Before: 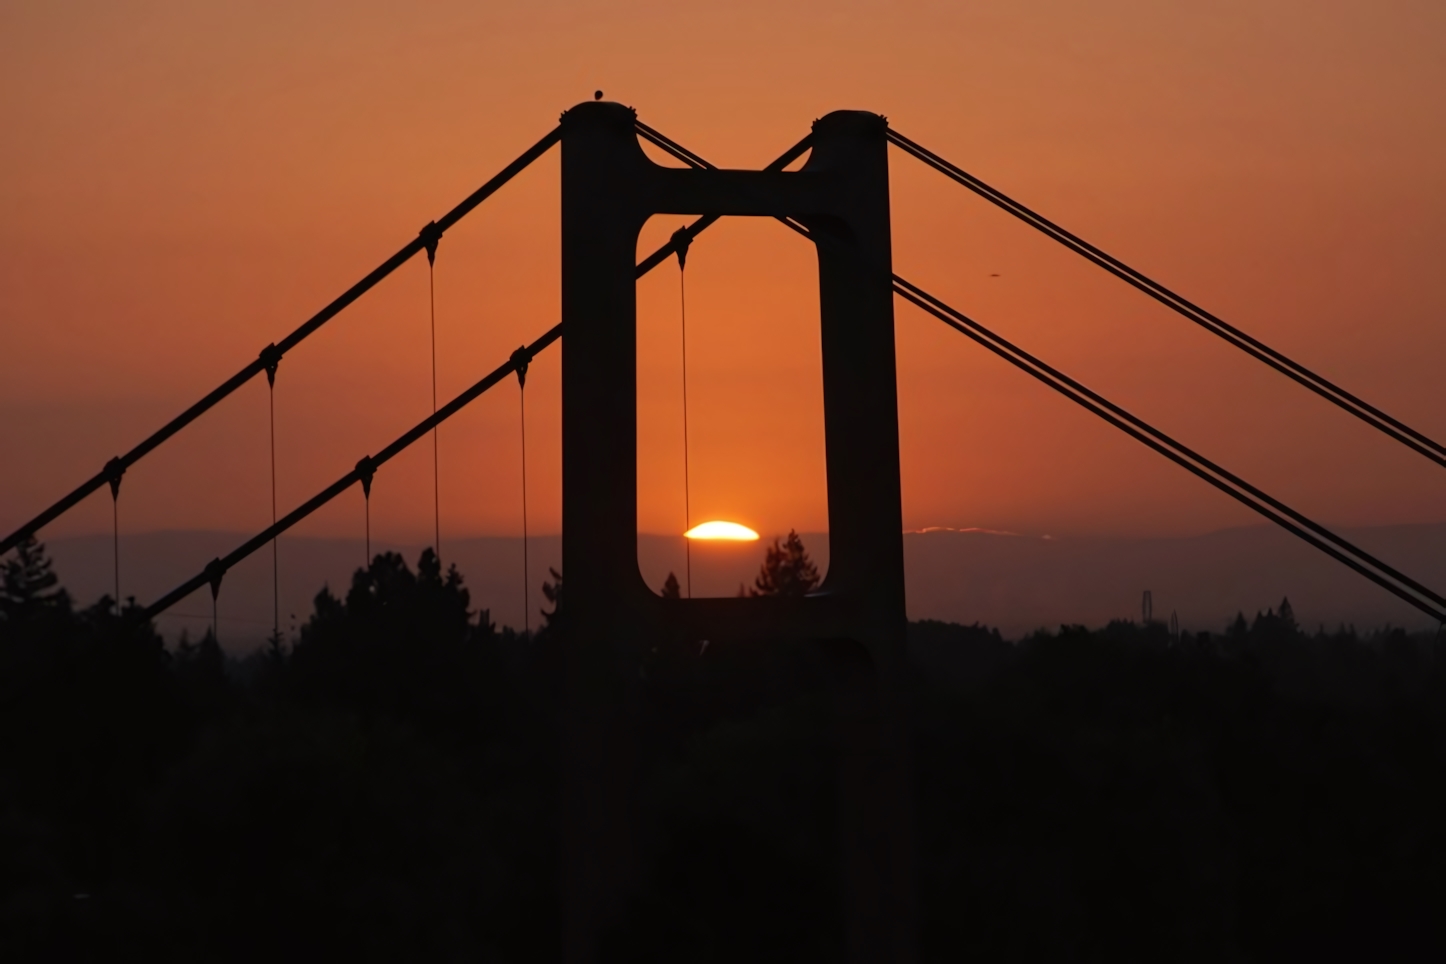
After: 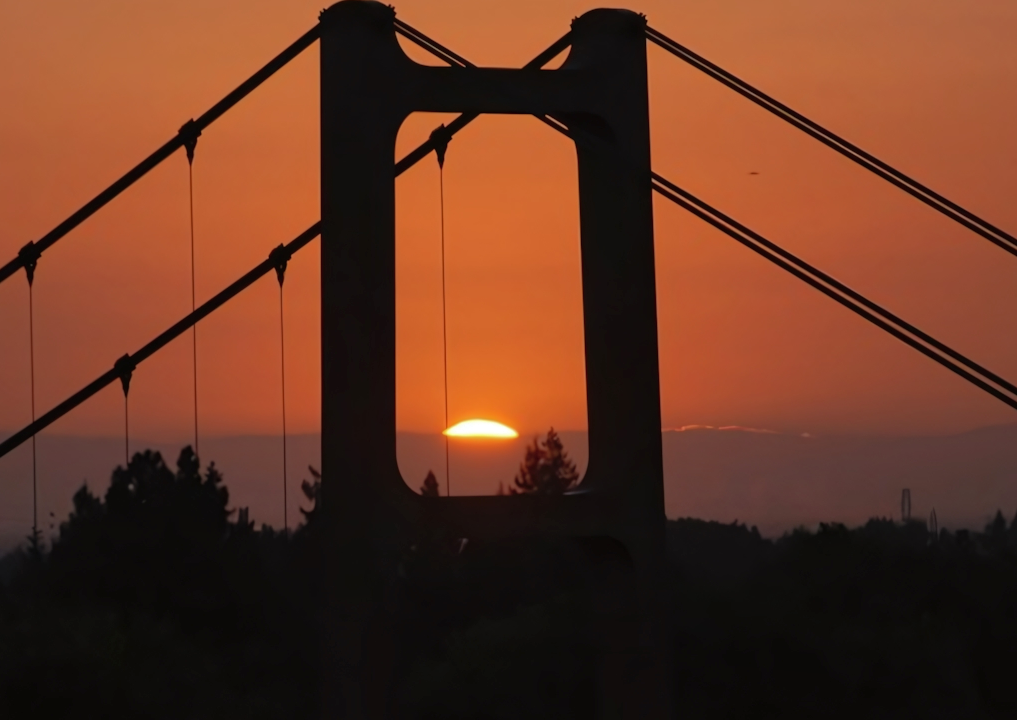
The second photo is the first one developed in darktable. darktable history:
shadows and highlights: shadows 39.63, highlights -59.68
crop and rotate: left 16.683%, top 10.659%, right 12.927%, bottom 14.582%
